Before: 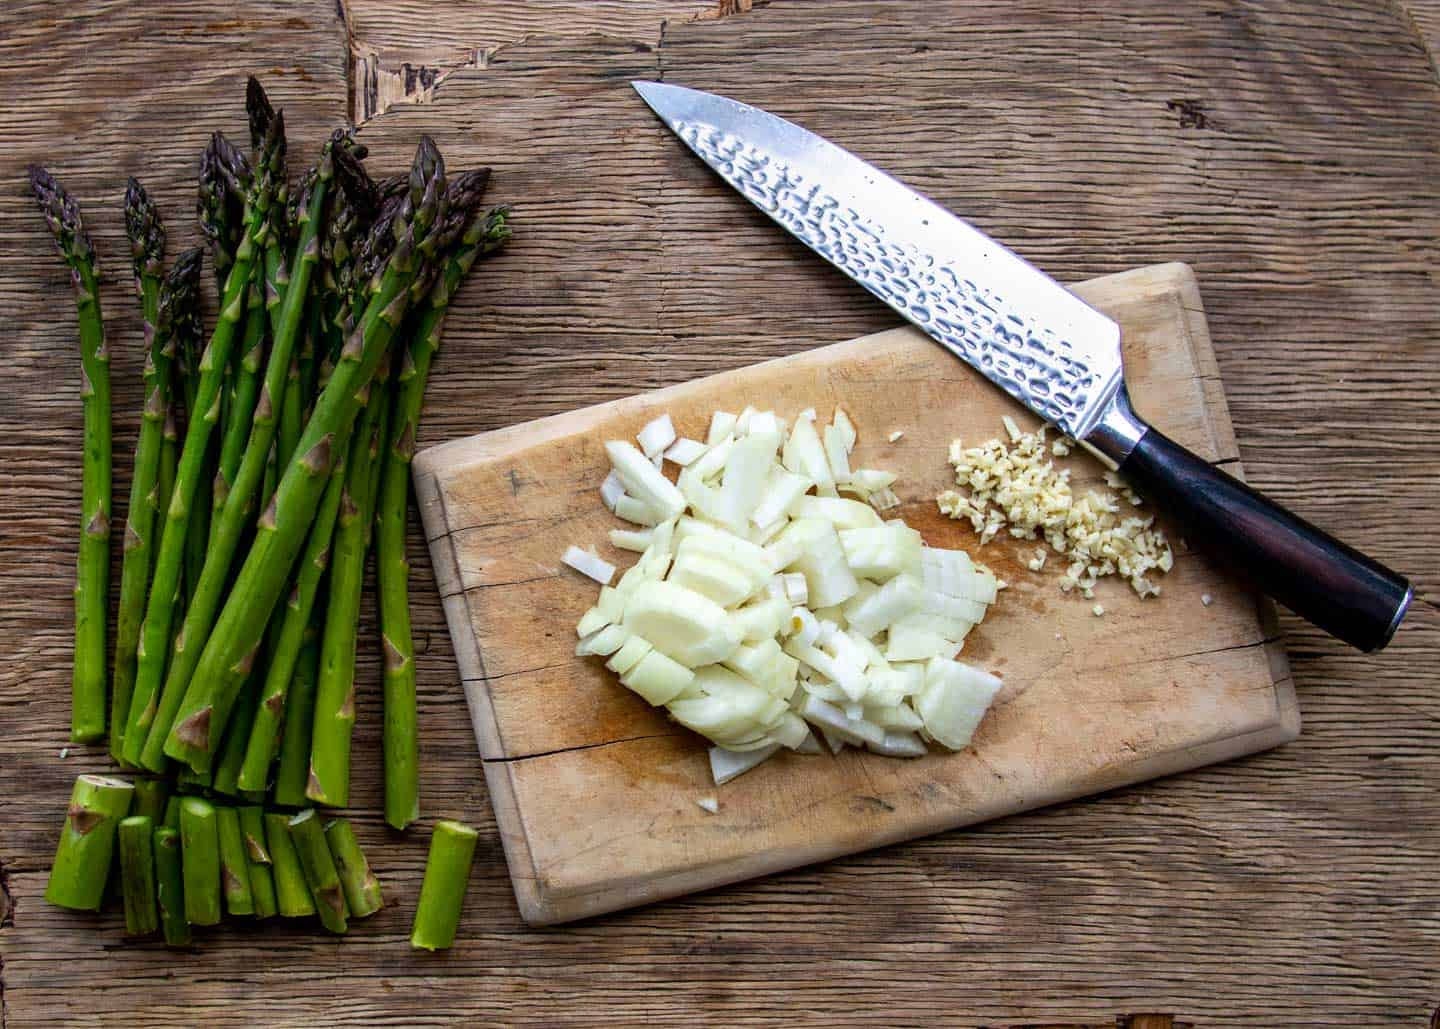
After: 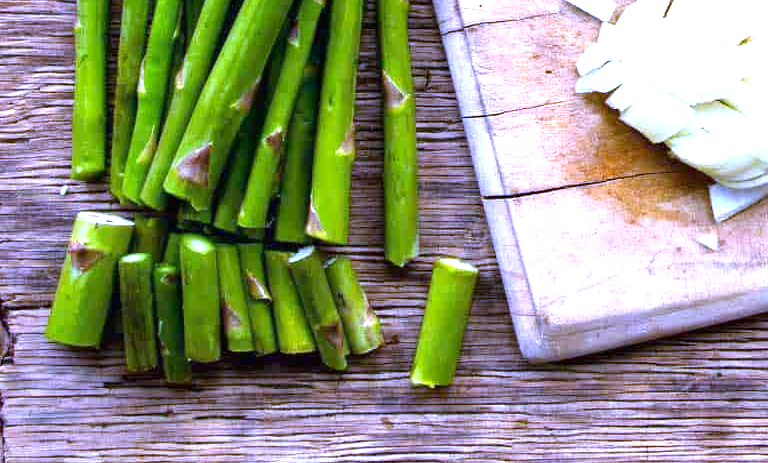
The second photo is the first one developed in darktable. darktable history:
white balance: red 0.98, blue 1.61
crop and rotate: top 54.778%, right 46.61%, bottom 0.159%
exposure: black level correction 0, exposure 1.45 EV, compensate exposure bias true, compensate highlight preservation false
color correction: highlights a* -6.69, highlights b* 0.49
